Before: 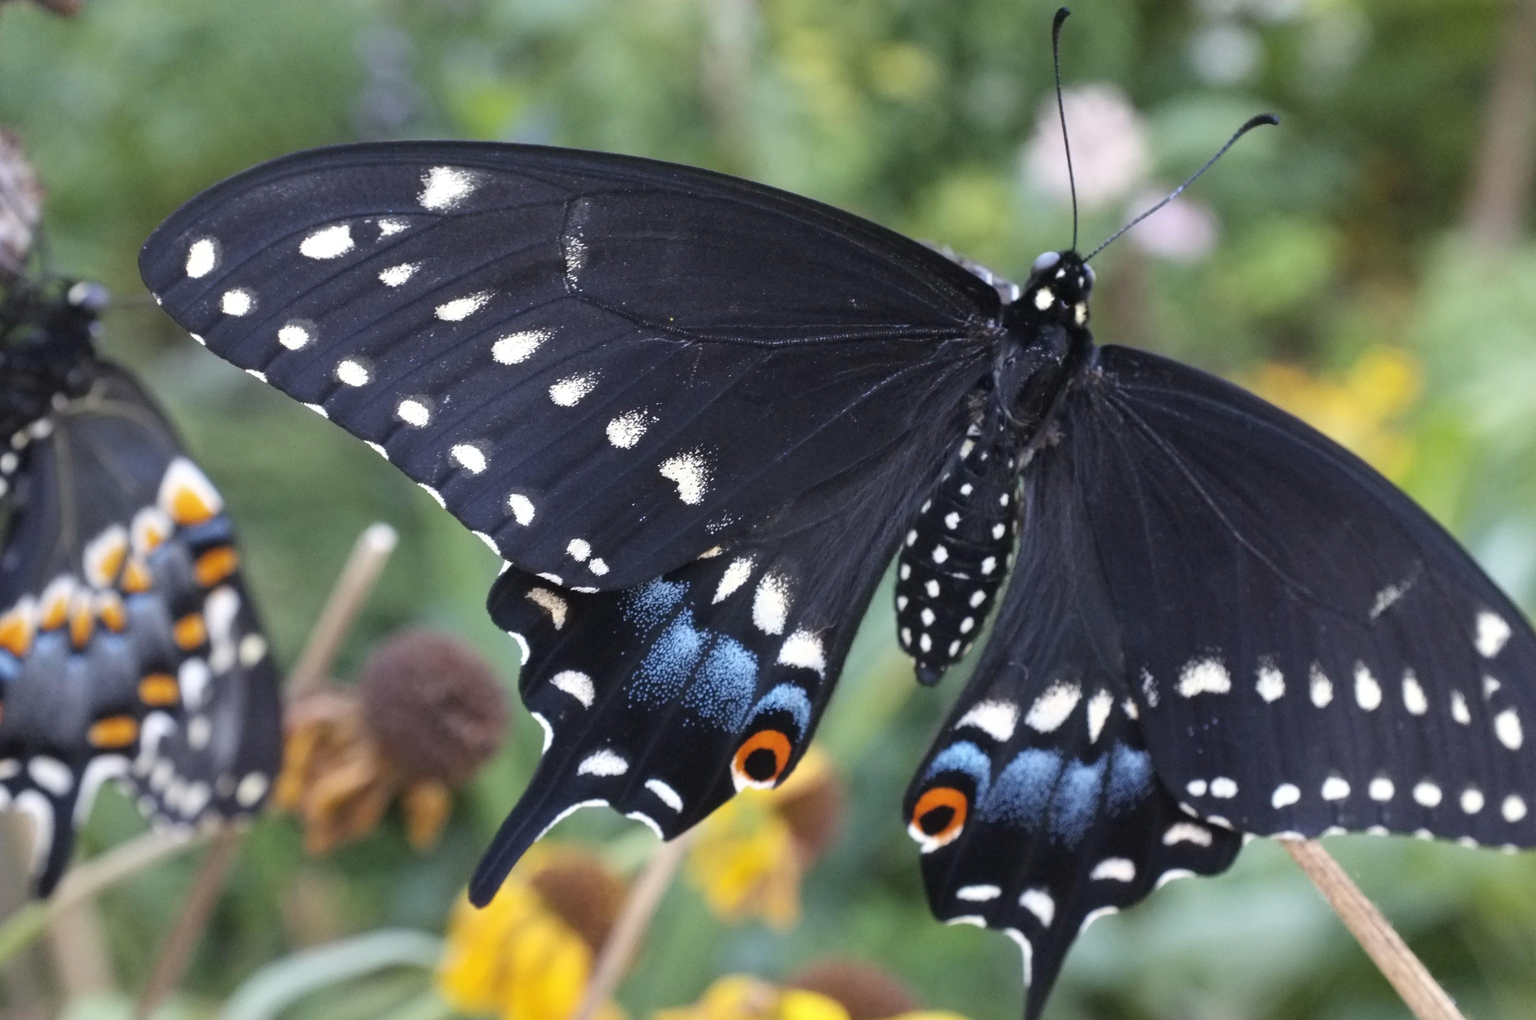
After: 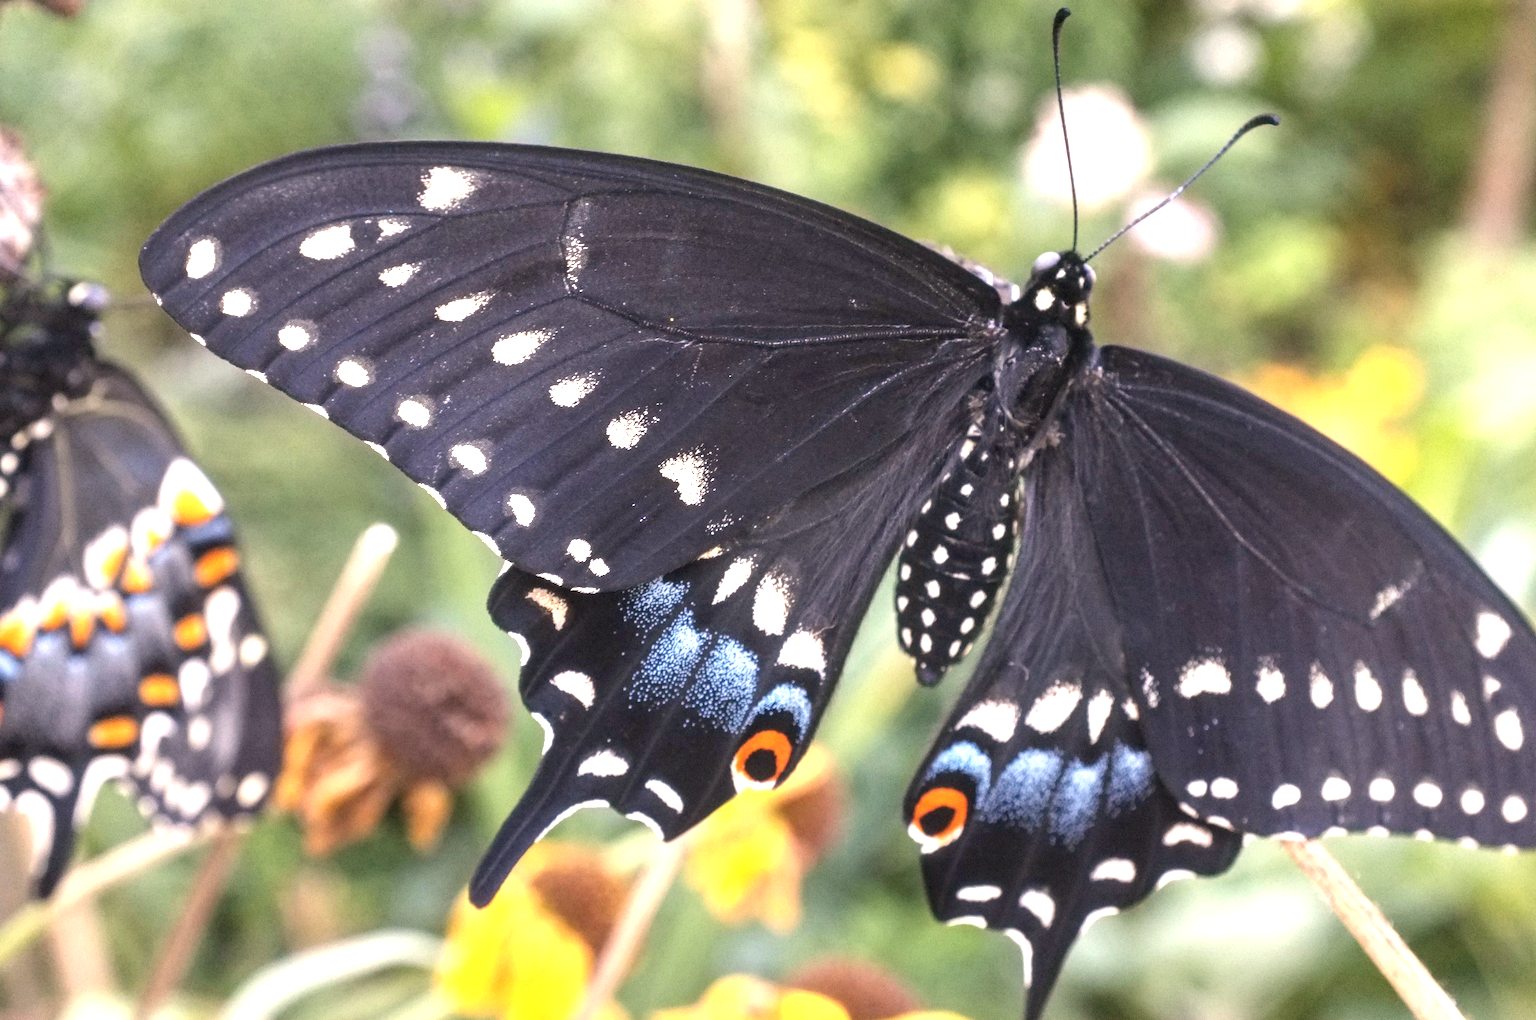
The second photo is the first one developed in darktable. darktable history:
exposure: exposure 1 EV, compensate highlight preservation false
local contrast: detail 130%
white balance: red 1.127, blue 0.943
